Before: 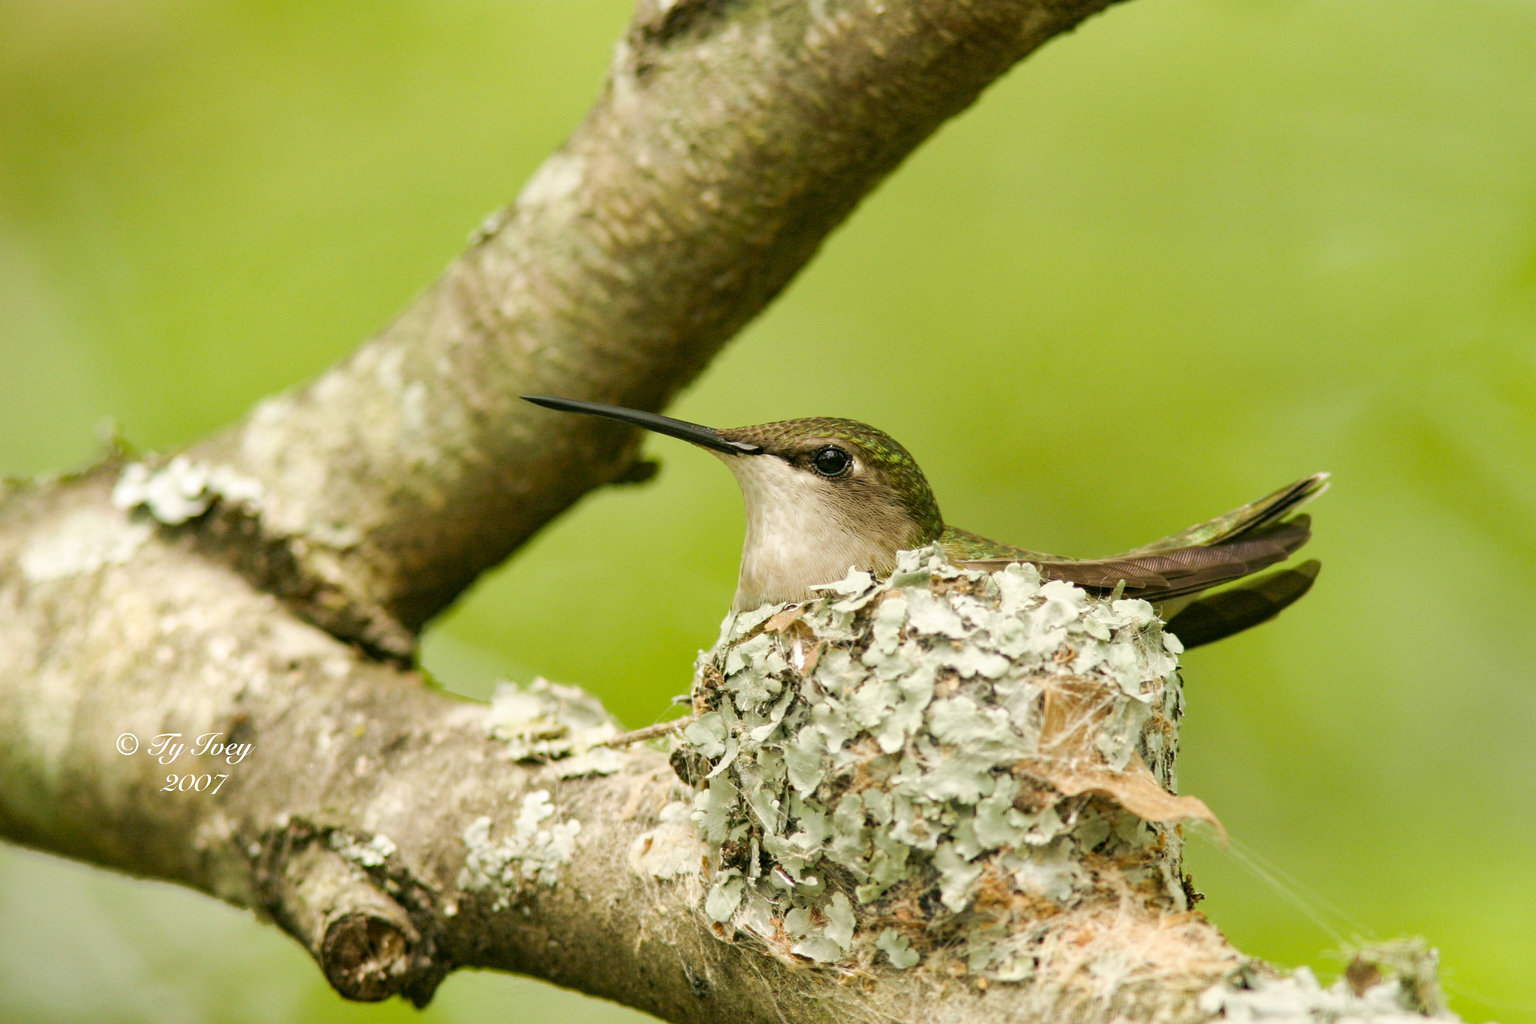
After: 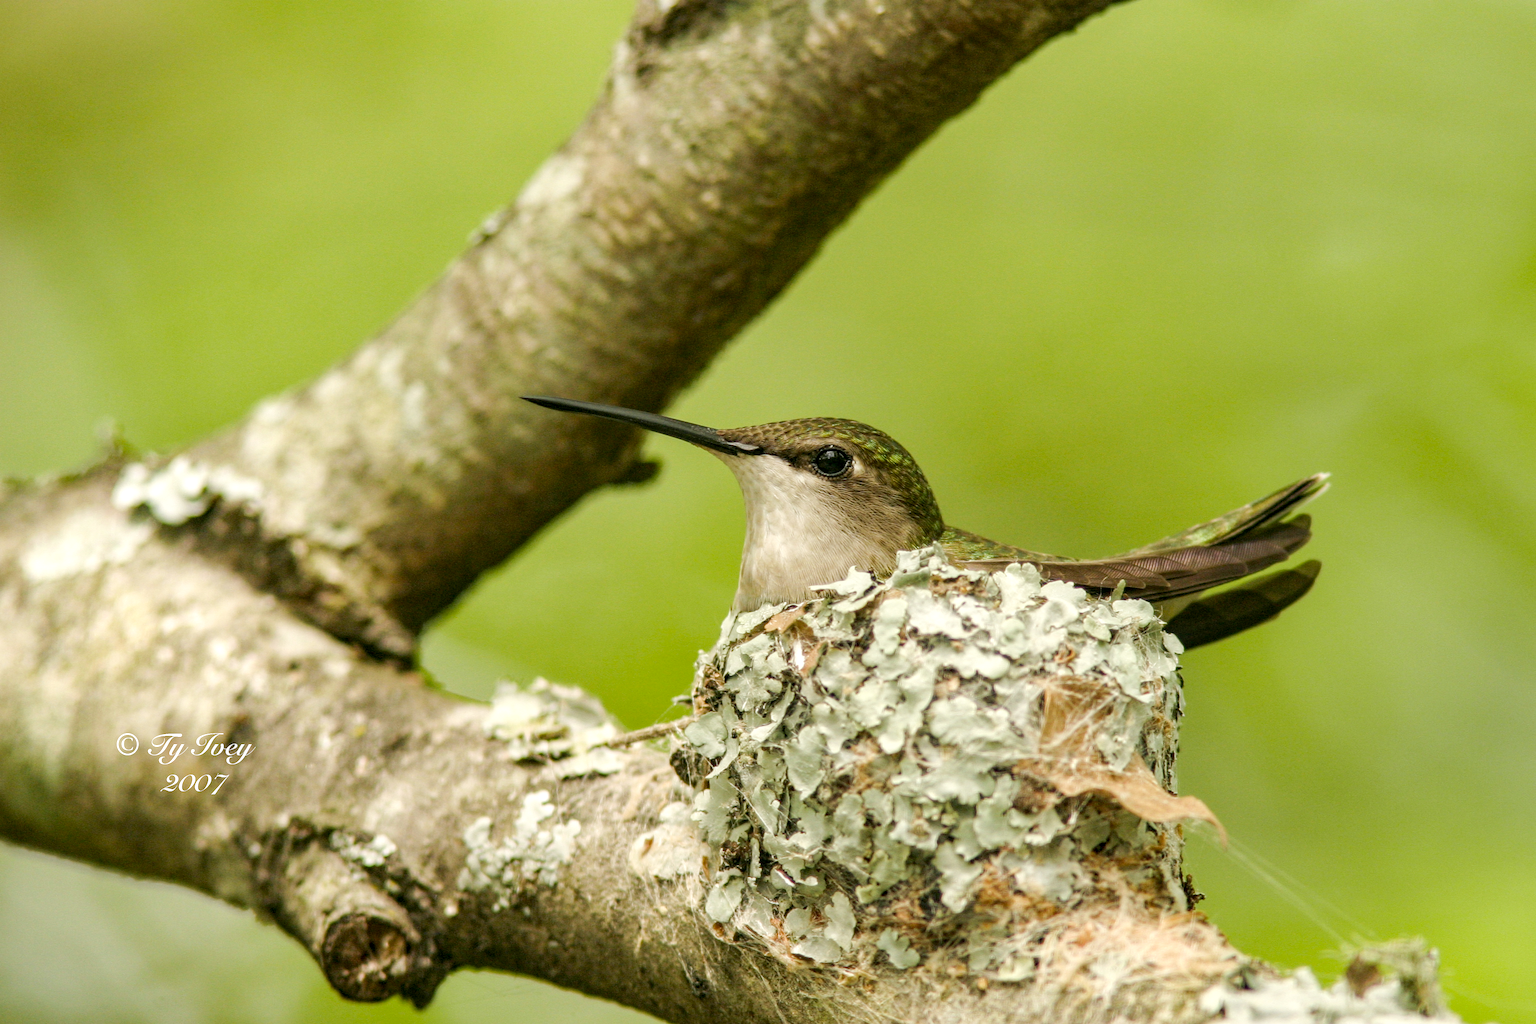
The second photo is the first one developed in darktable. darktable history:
local contrast: on, module defaults
tone equalizer: edges refinement/feathering 500, mask exposure compensation -1.57 EV, preserve details no
